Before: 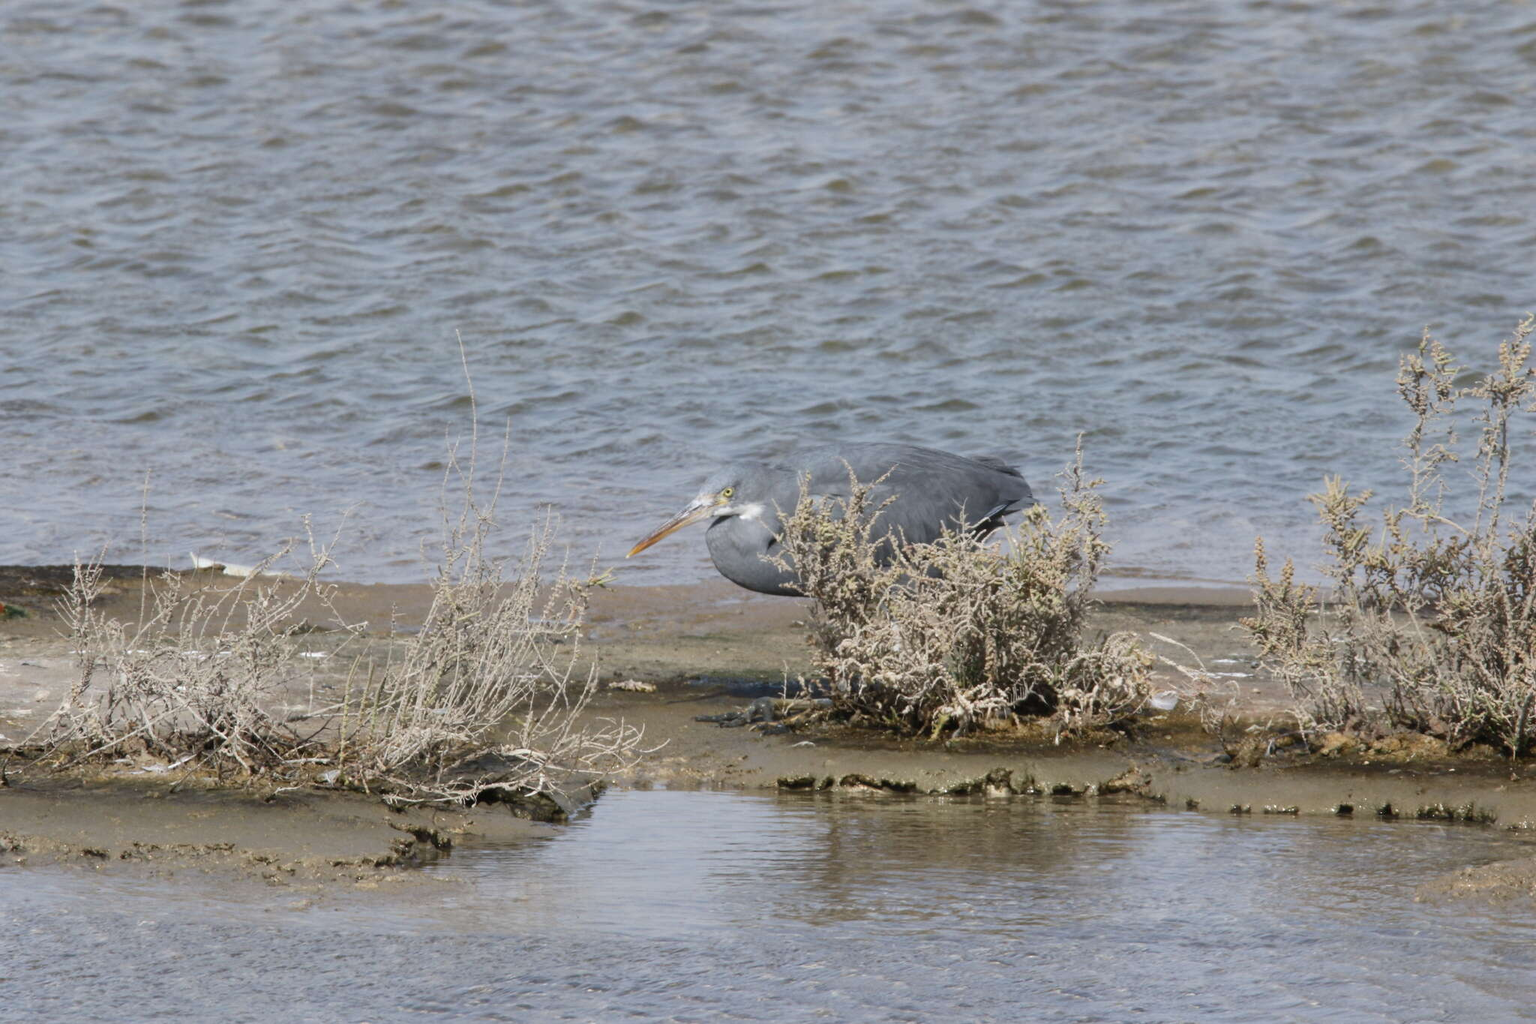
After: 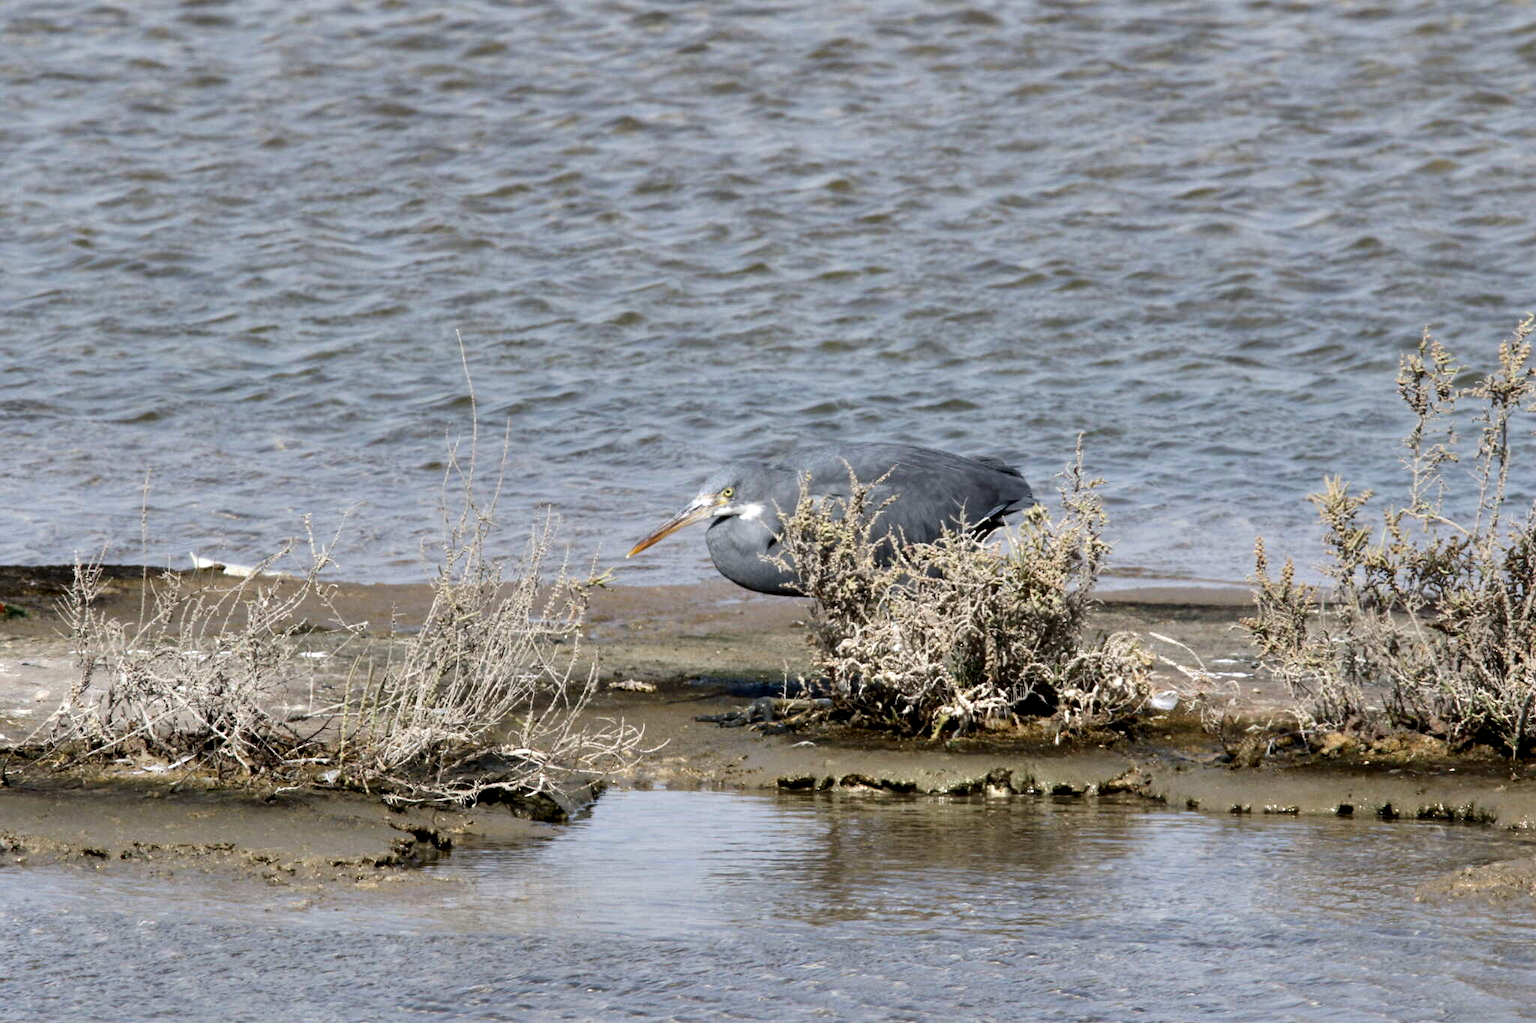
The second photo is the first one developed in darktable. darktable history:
contrast equalizer: y [[0.6 ×6], [0.55 ×6], [0 ×6], [0 ×6], [0 ×6]]
color zones: curves: ch0 [(0, 0.5) (0.143, 0.5) (0.286, 0.5) (0.429, 0.5) (0.571, 0.5) (0.714, 0.476) (0.857, 0.5) (1, 0.5)]; ch2 [(0, 0.5) (0.143, 0.5) (0.286, 0.5) (0.429, 0.5) (0.571, 0.5) (0.714, 0.487) (0.857, 0.5) (1, 0.5)]
